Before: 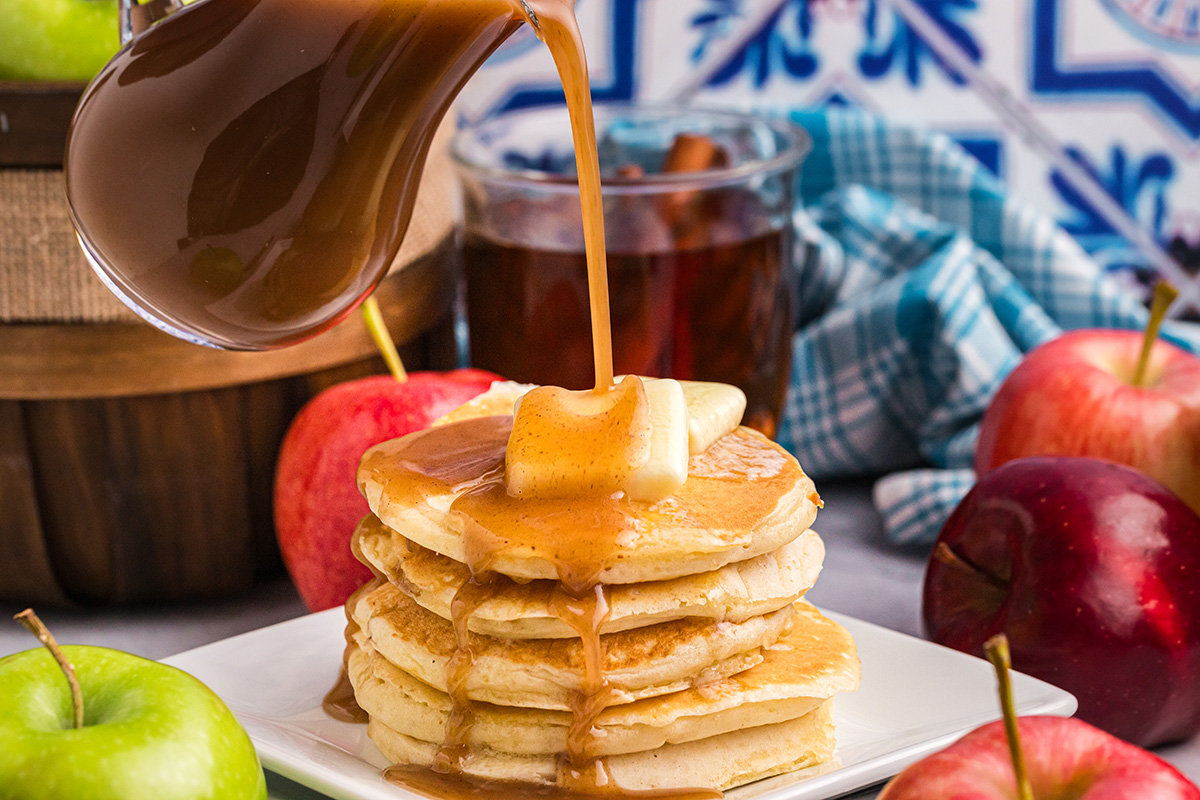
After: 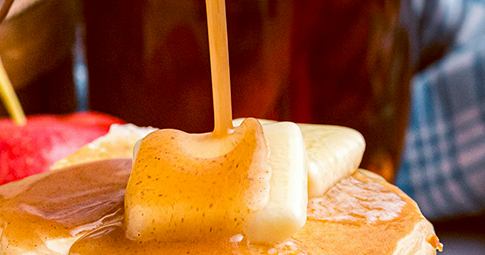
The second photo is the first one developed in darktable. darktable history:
color balance: lift [1, 1.015, 1.004, 0.985], gamma [1, 0.958, 0.971, 1.042], gain [1, 0.956, 0.977, 1.044]
crop: left 31.751%, top 32.172%, right 27.8%, bottom 35.83%
